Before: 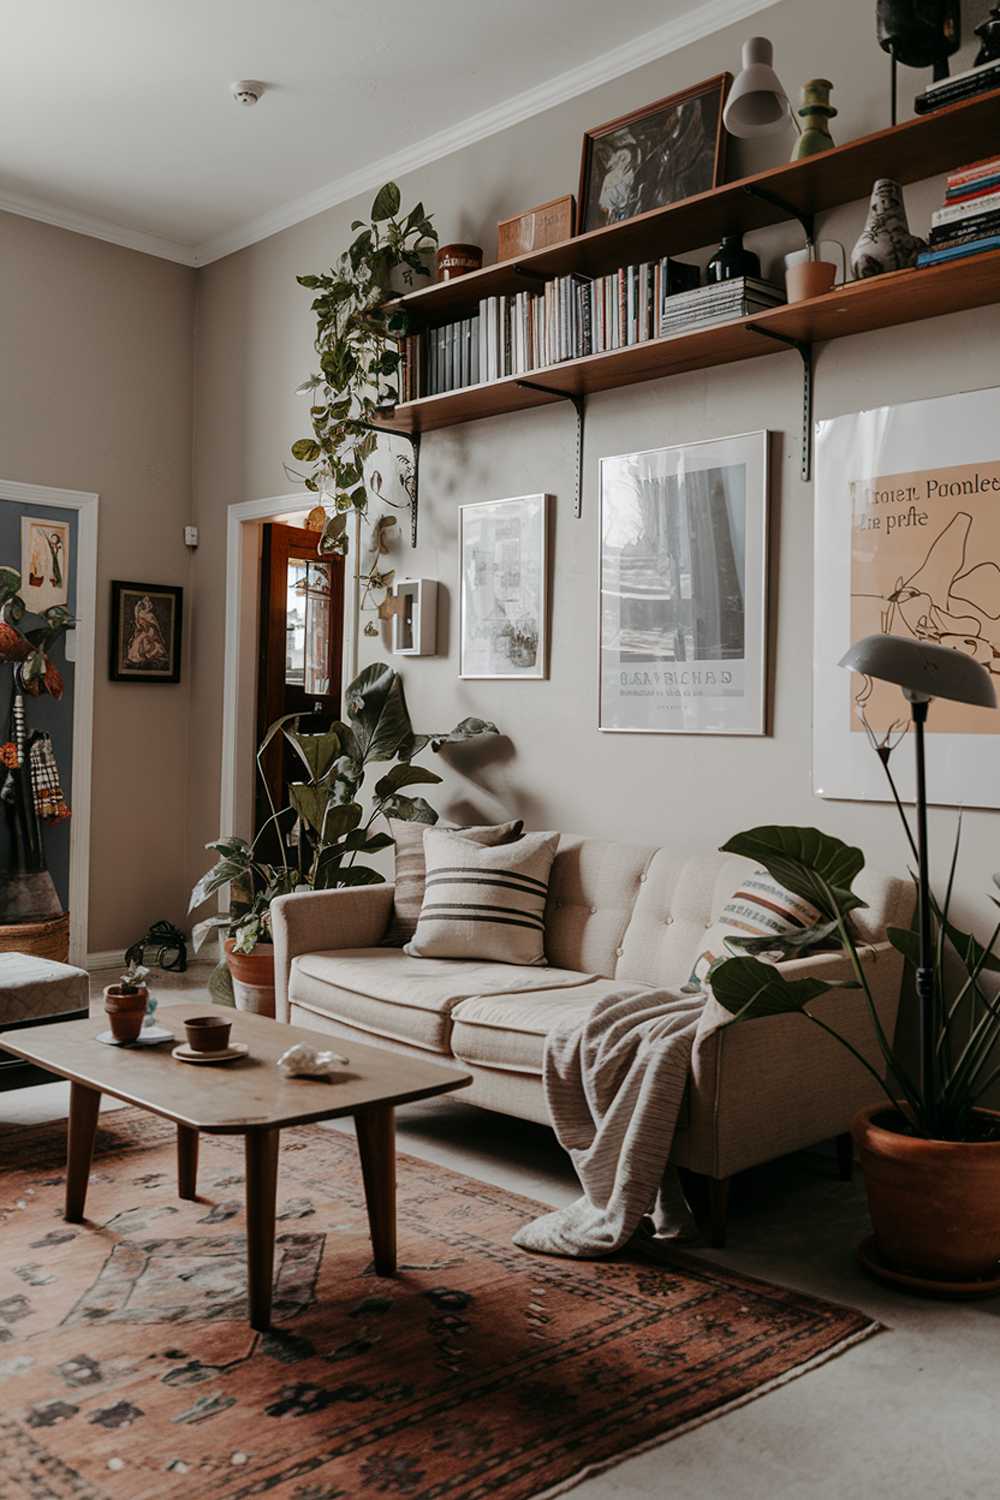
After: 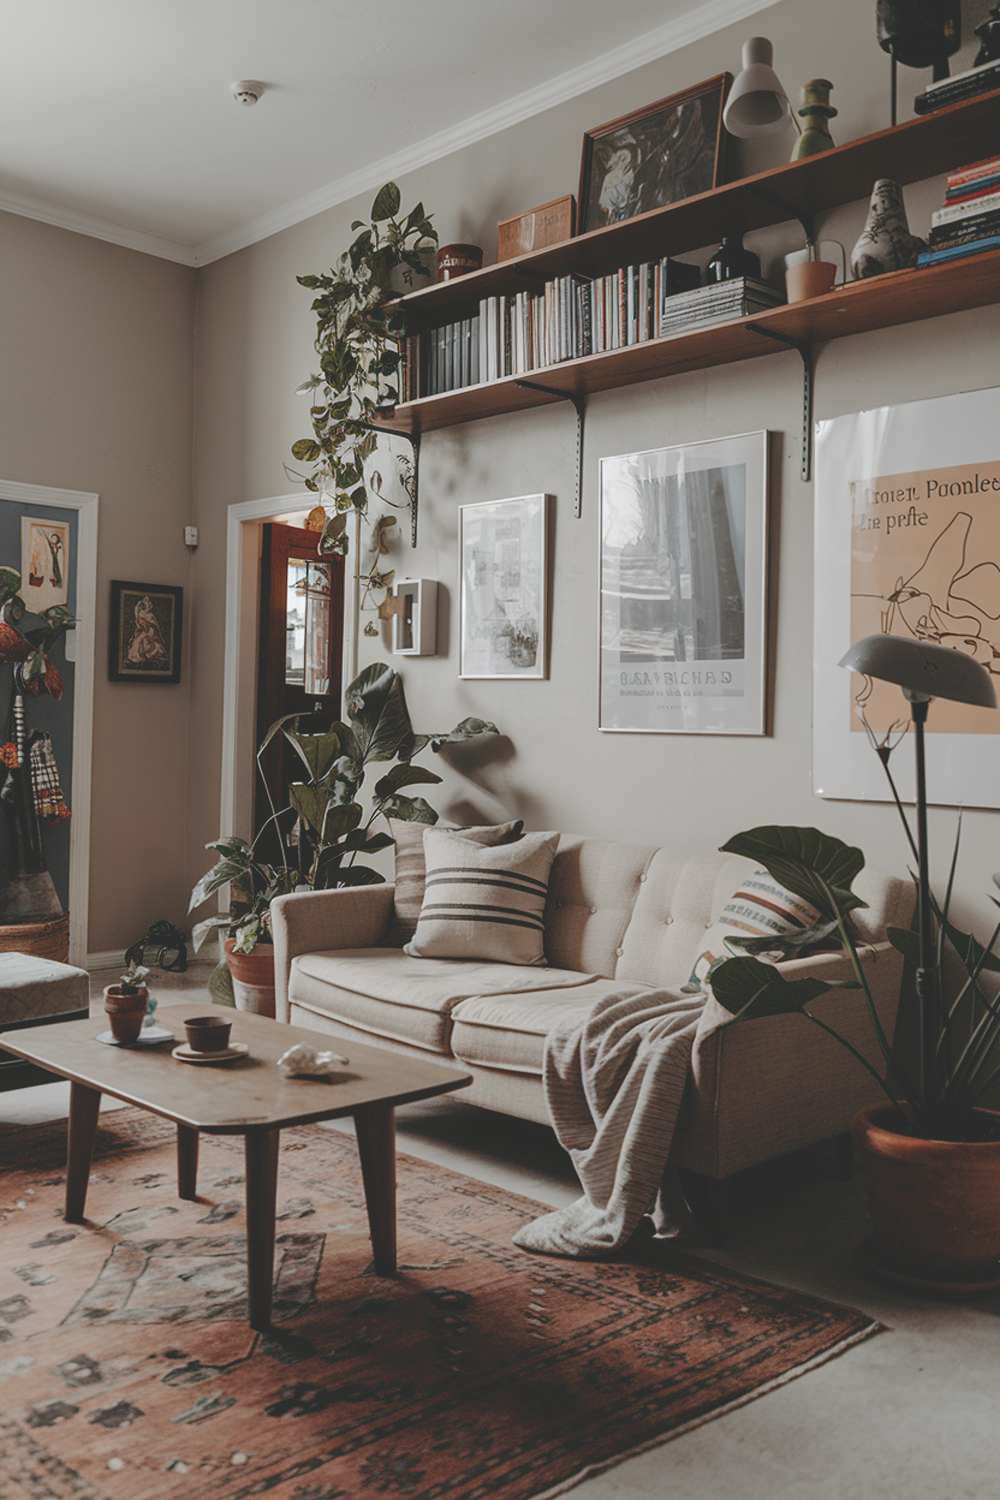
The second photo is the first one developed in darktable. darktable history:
exposure: black level correction -0.025, exposure -0.121 EV, compensate highlight preservation false
